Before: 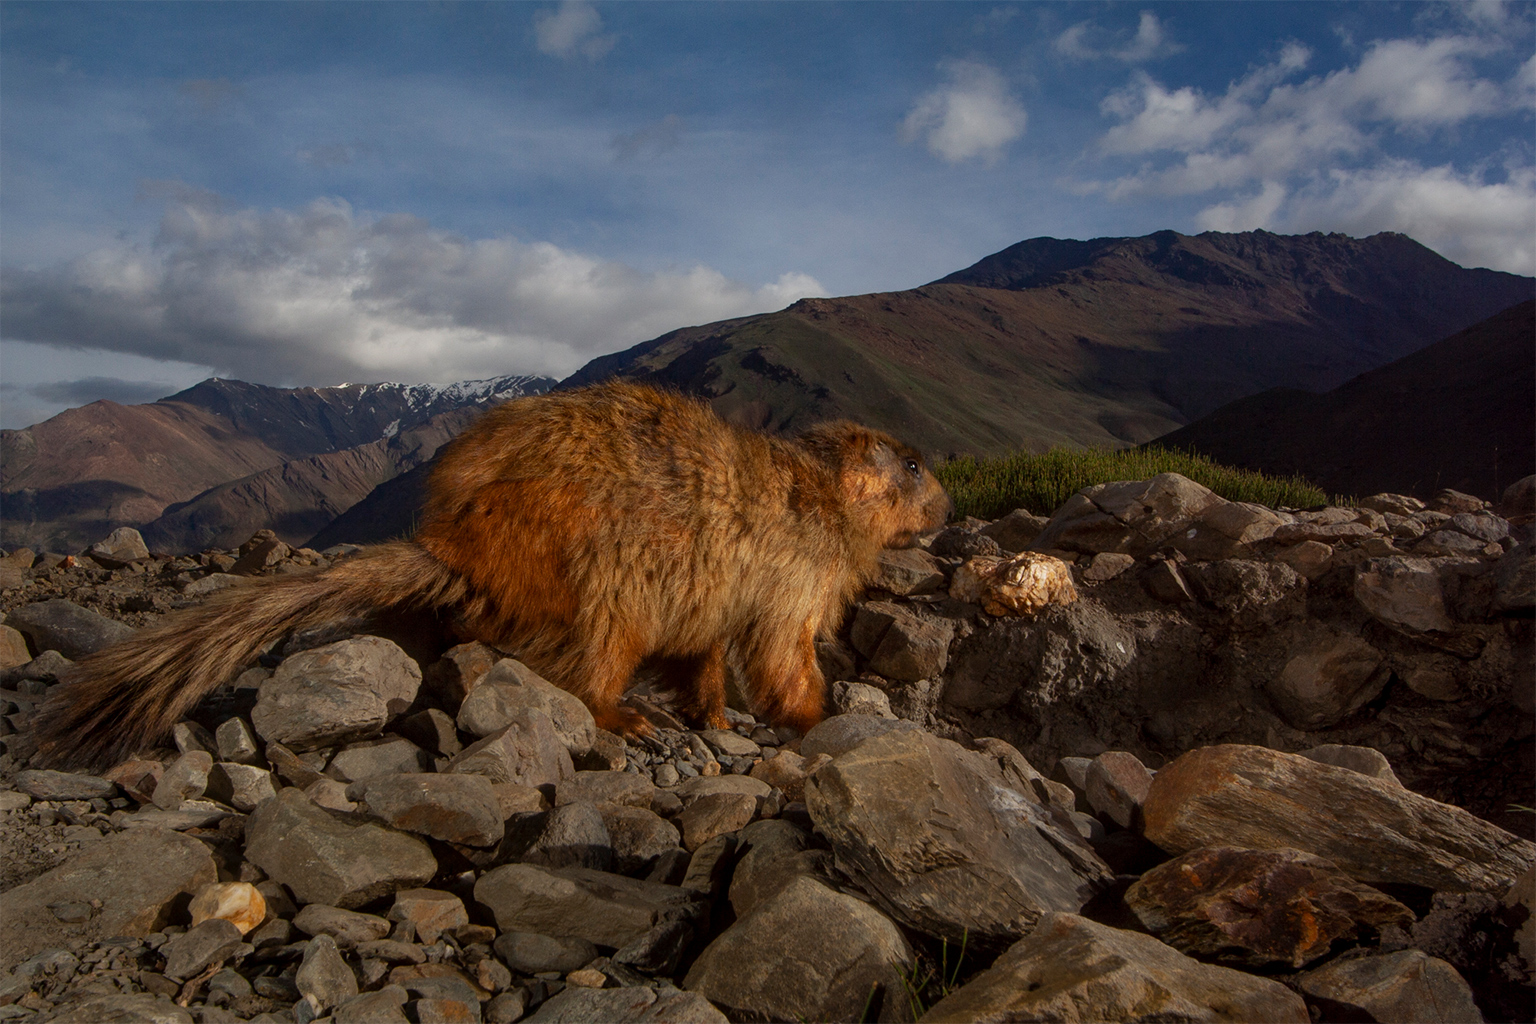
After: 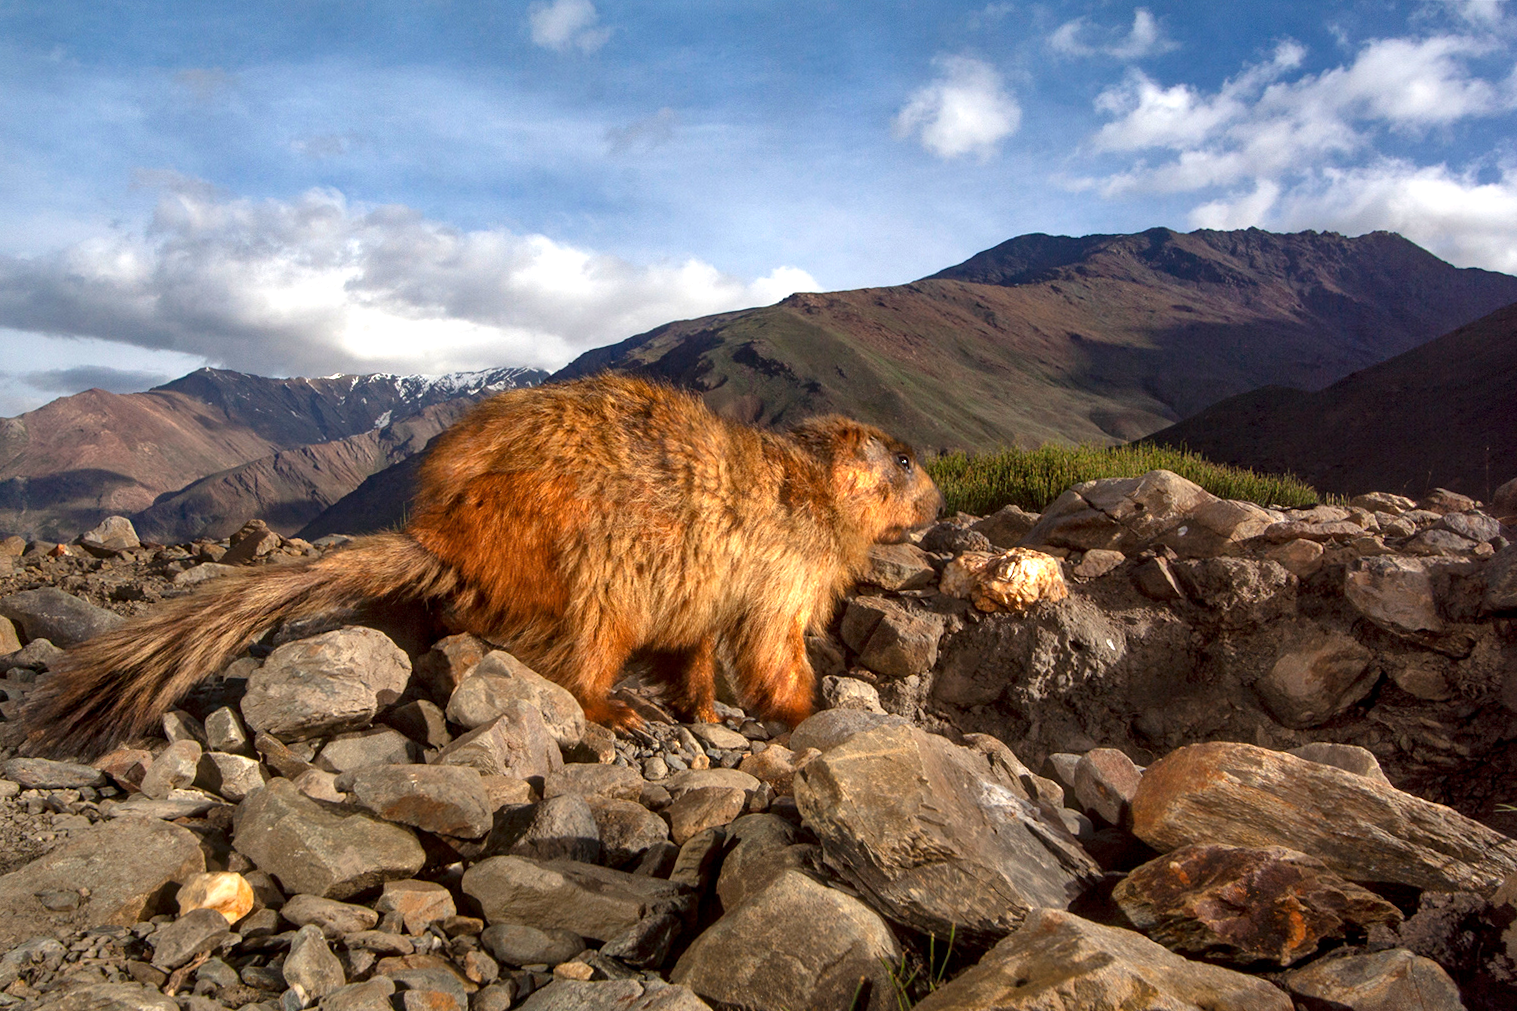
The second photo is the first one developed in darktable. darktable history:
local contrast: mode bilateral grid, contrast 19, coarseness 51, detail 120%, midtone range 0.2
crop and rotate: angle -0.459°
exposure: black level correction 0, exposure 1.439 EV, compensate highlight preservation false
